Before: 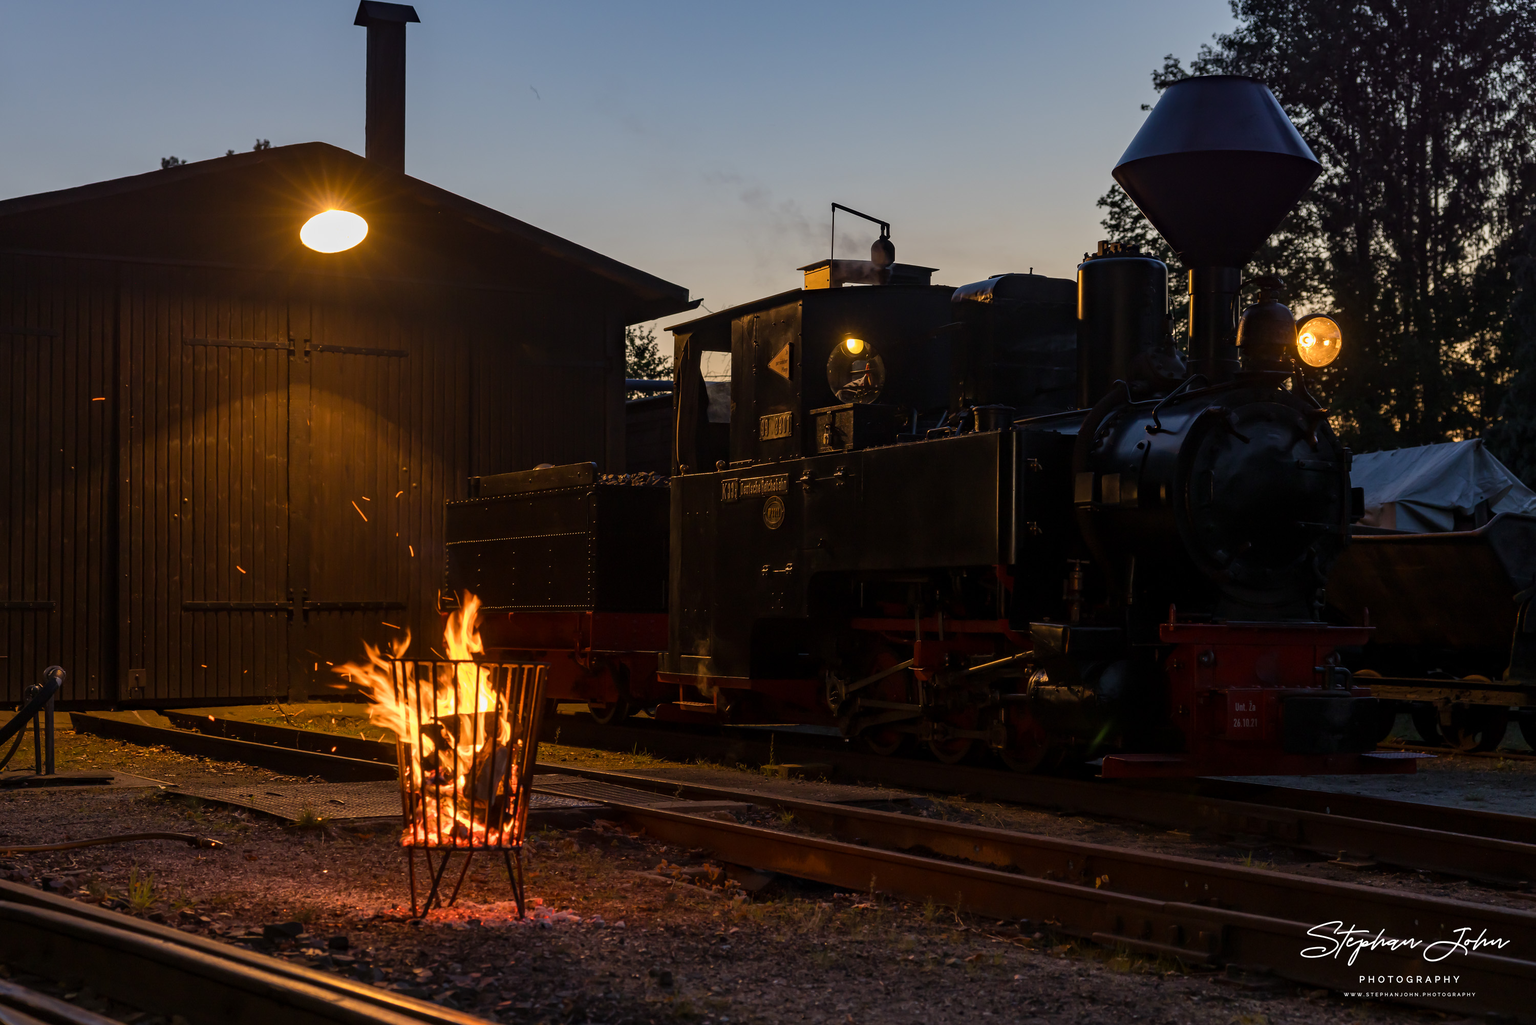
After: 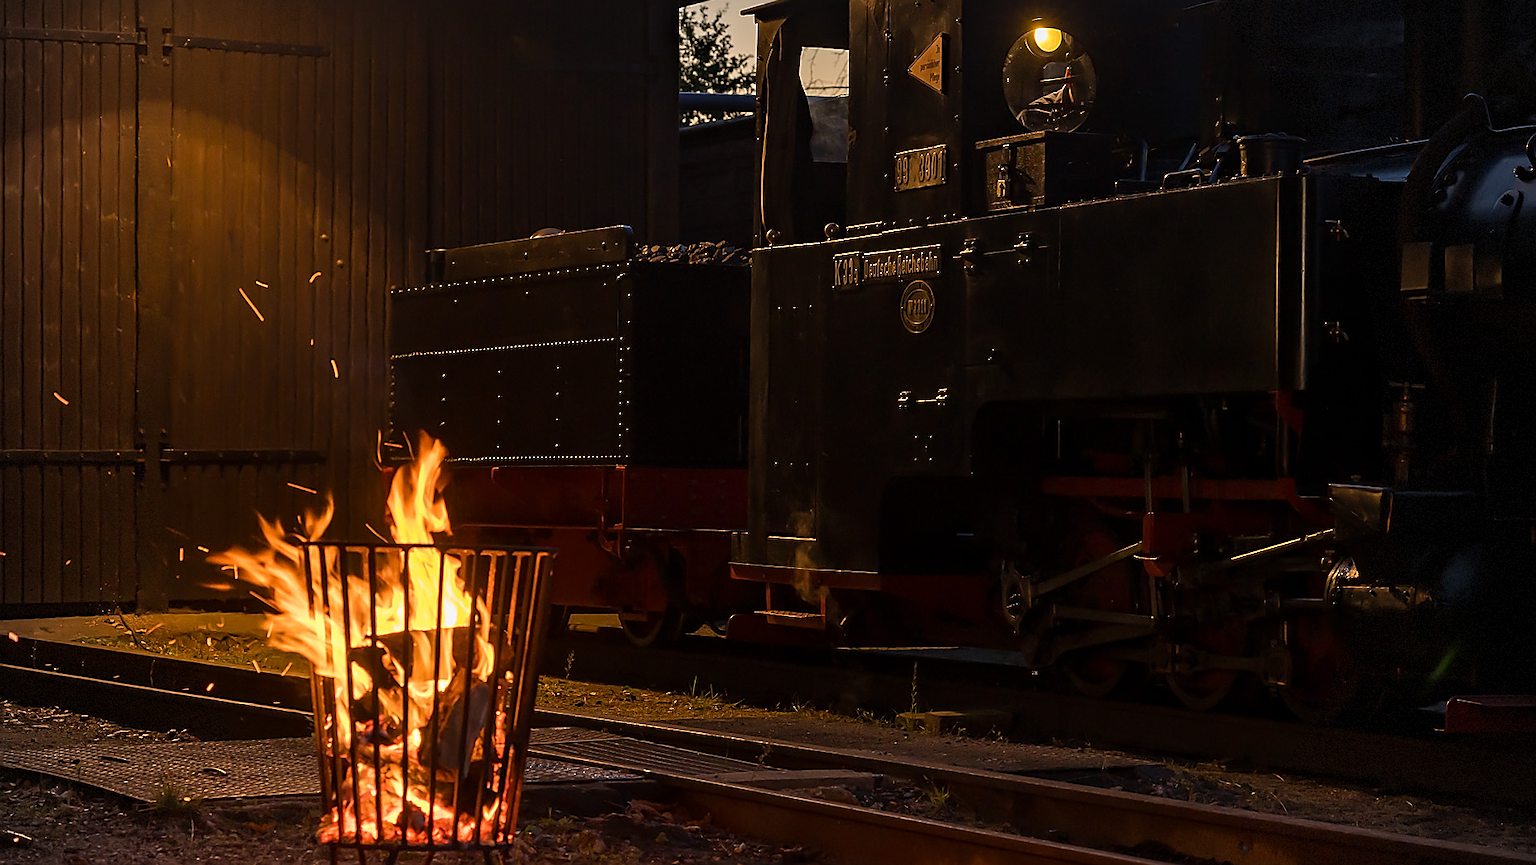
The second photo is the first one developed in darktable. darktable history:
crop: left 13.233%, top 31.434%, right 24.545%, bottom 16.032%
vignetting: dithering 8-bit output
sharpen: radius 1.365, amount 1.247, threshold 0.669
